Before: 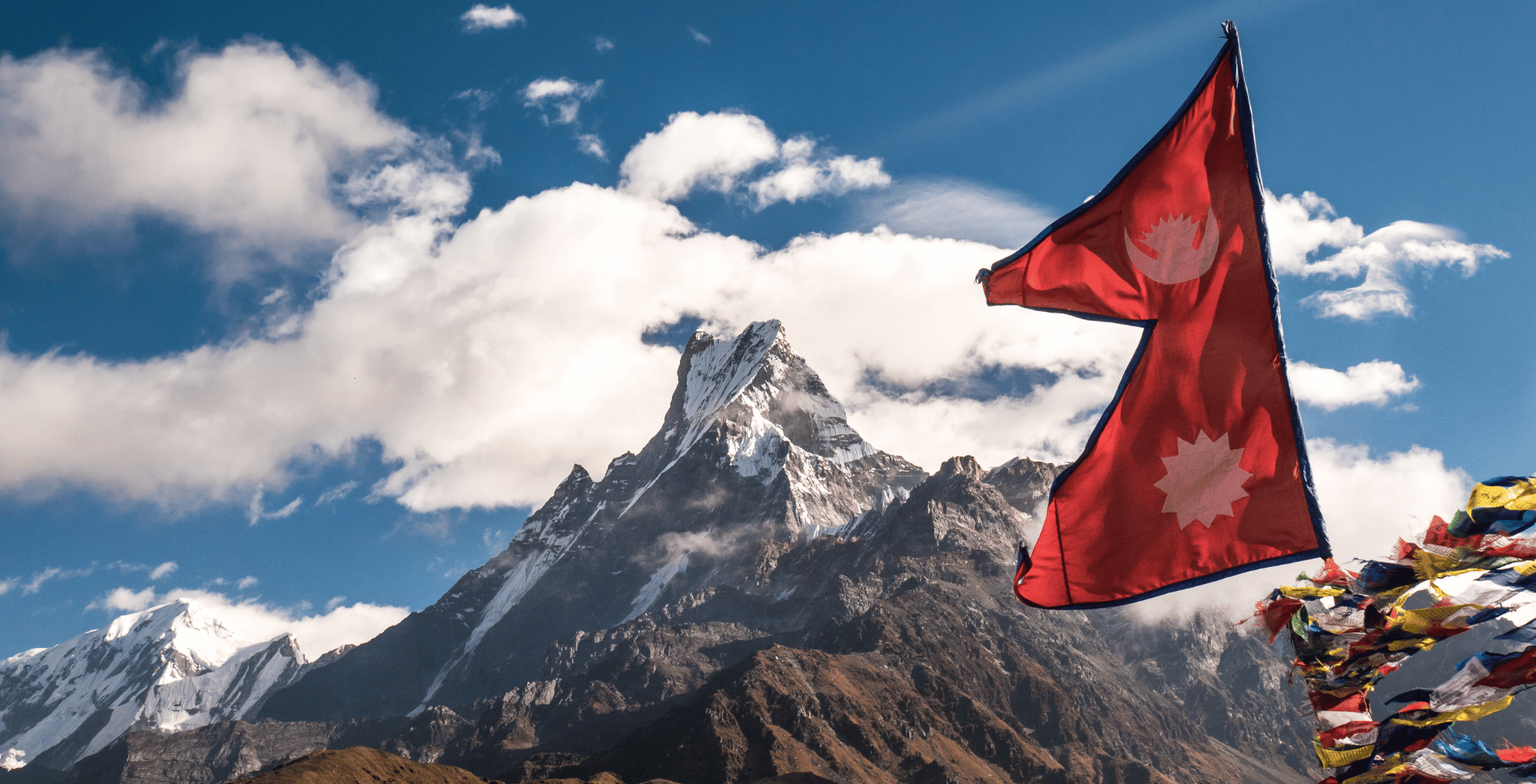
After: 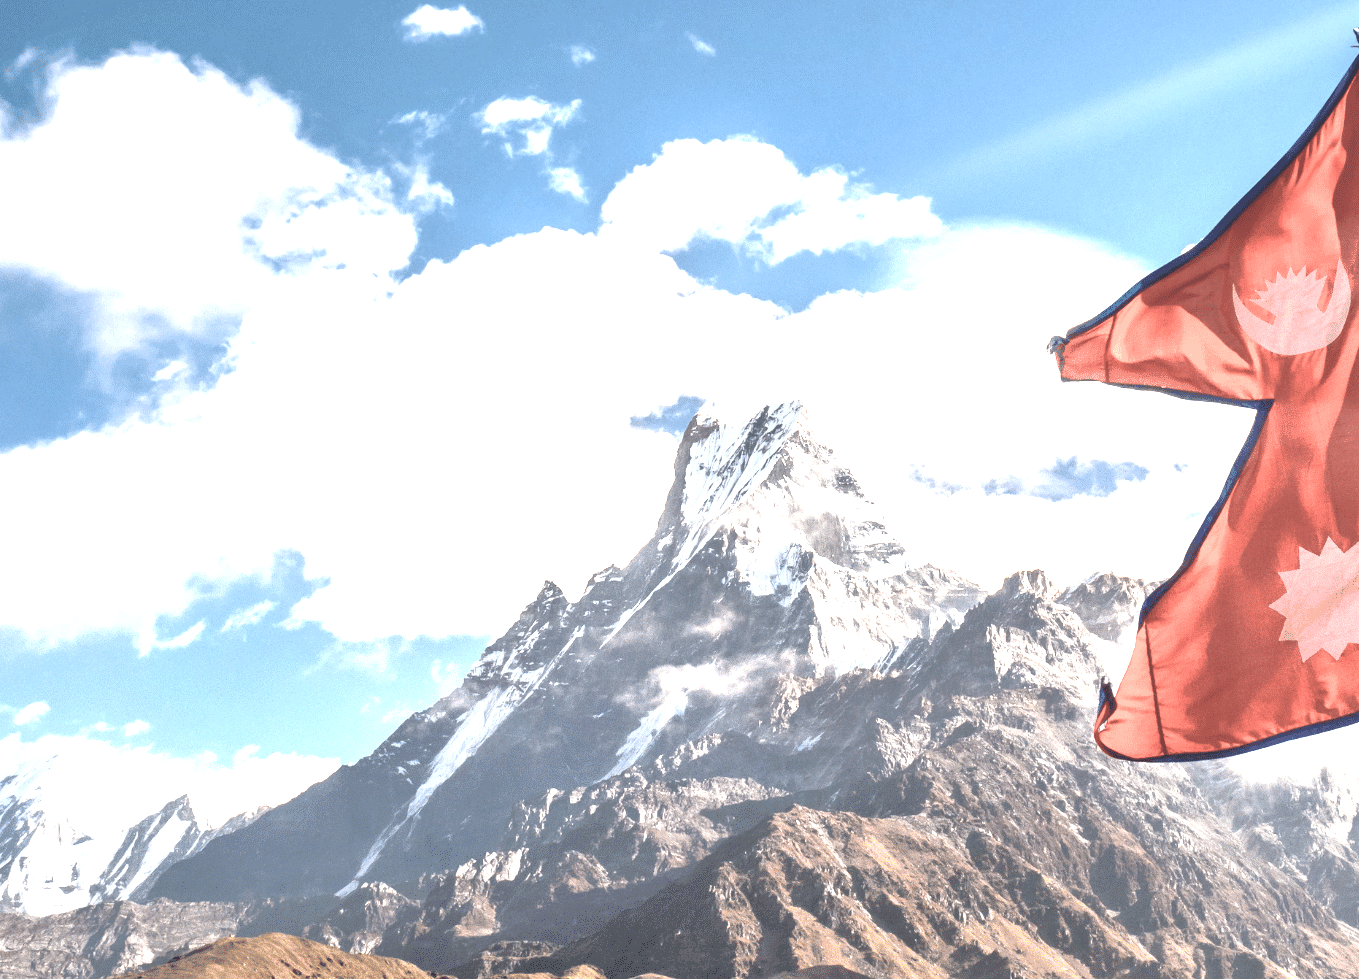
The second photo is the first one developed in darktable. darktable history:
crop and rotate: left 9.061%, right 20.142%
contrast brightness saturation: contrast 0.1, saturation -0.36
tone equalizer: -7 EV 0.15 EV, -6 EV 0.6 EV, -5 EV 1.15 EV, -4 EV 1.33 EV, -3 EV 1.15 EV, -2 EV 0.6 EV, -1 EV 0.15 EV, mask exposure compensation -0.5 EV
exposure: black level correction 0, exposure 2.138 EV, compensate exposure bias true, compensate highlight preservation false
